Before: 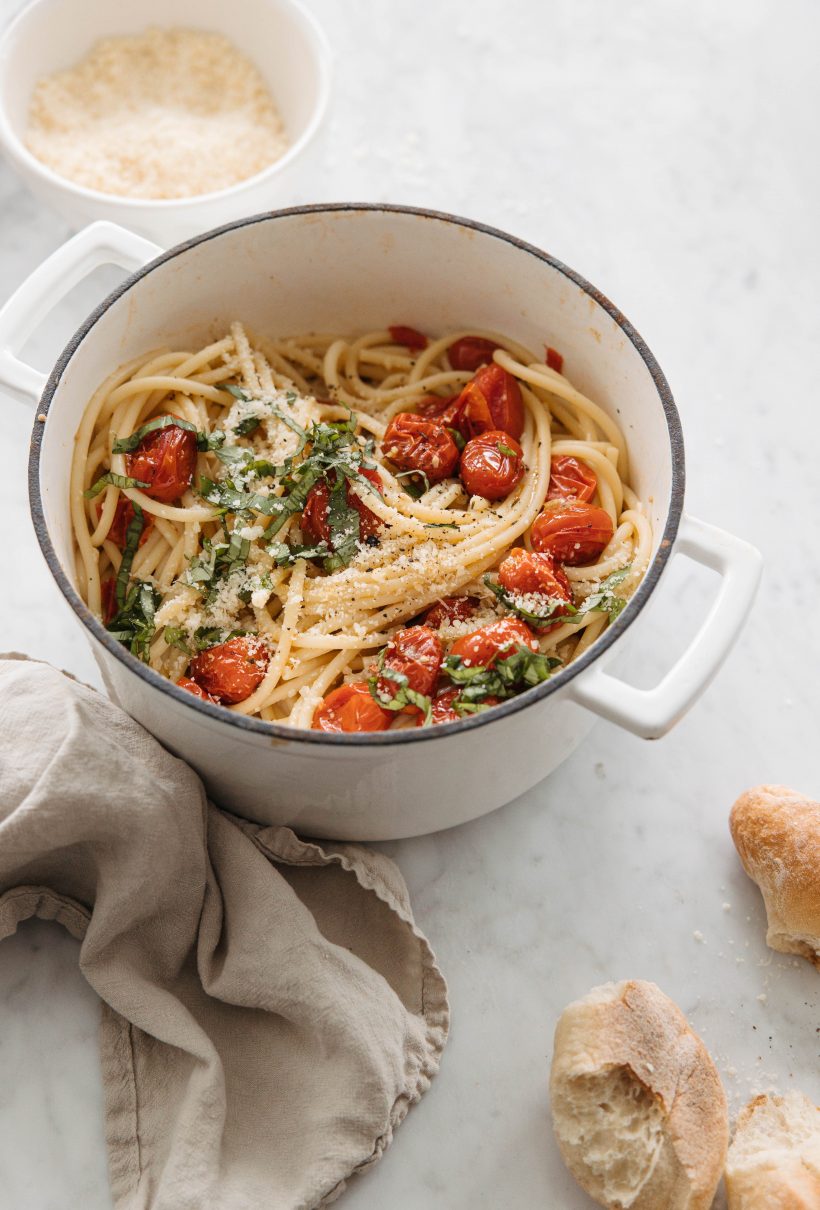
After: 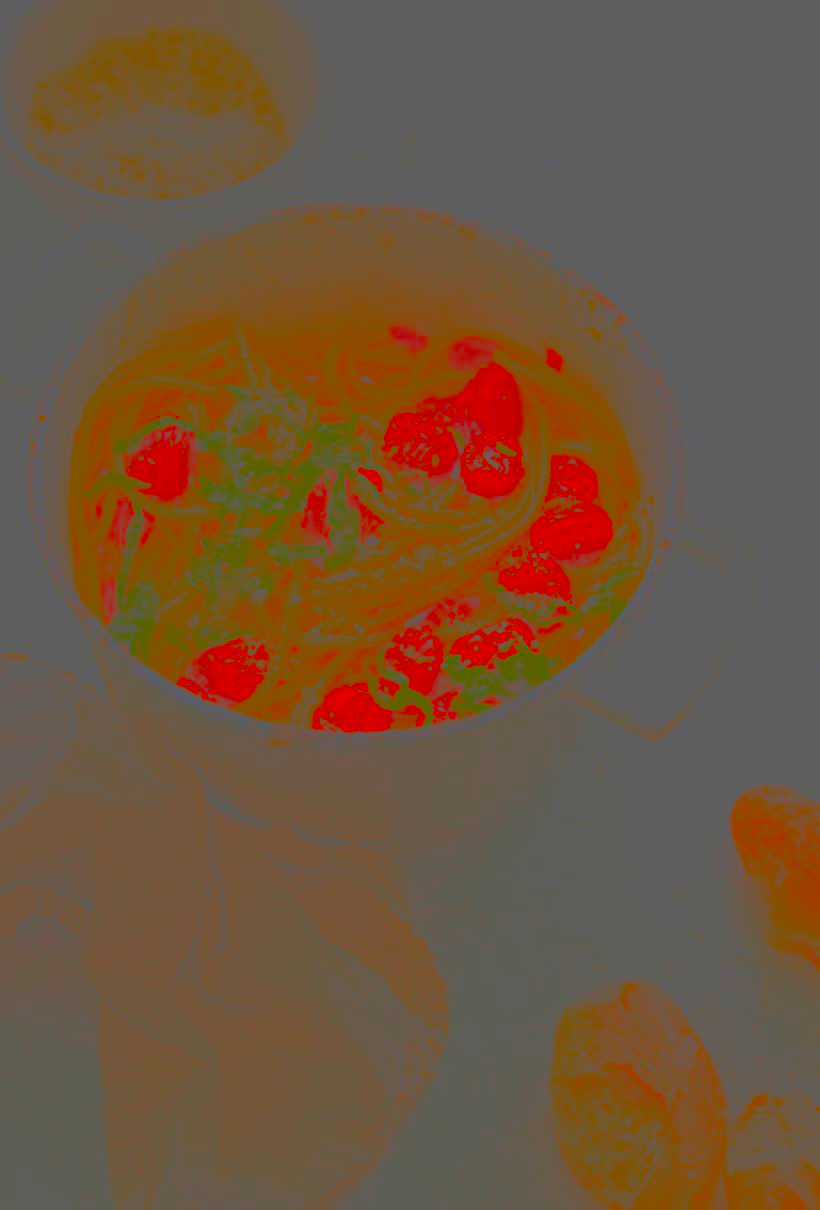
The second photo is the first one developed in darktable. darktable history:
white balance: emerald 1
contrast brightness saturation: contrast -0.99, brightness -0.17, saturation 0.75
